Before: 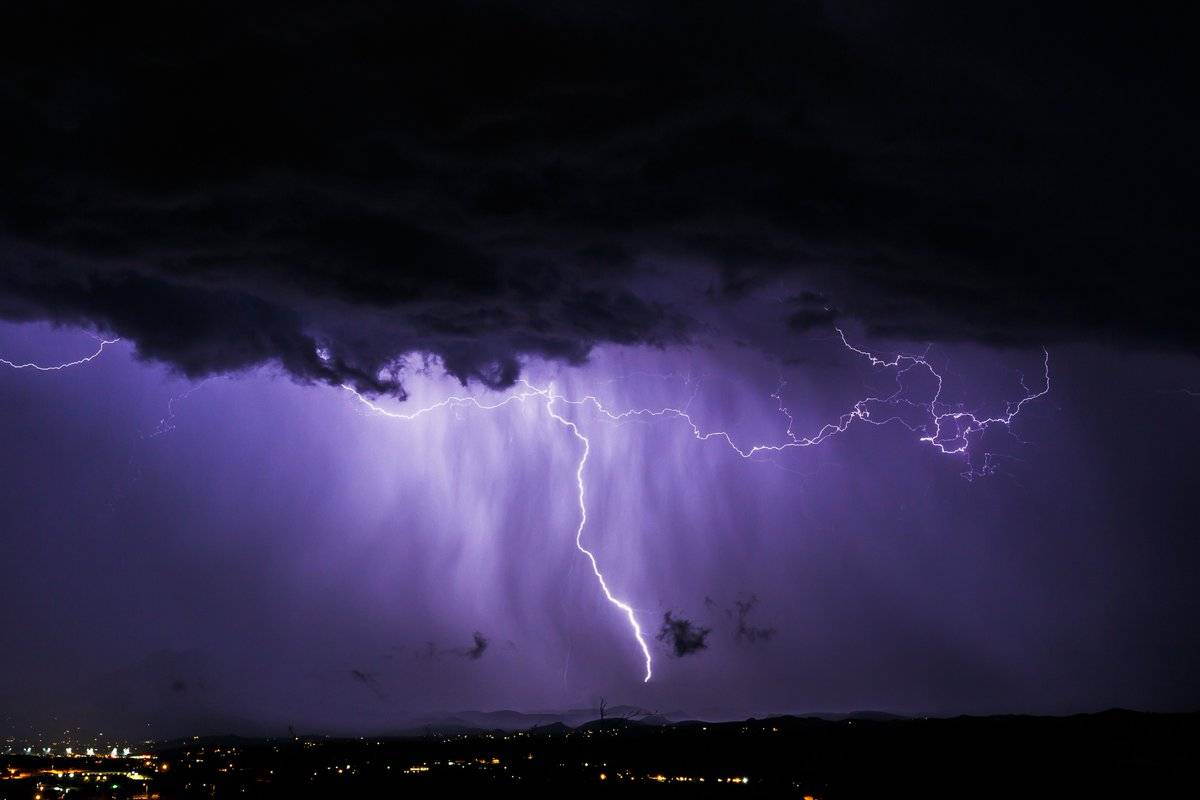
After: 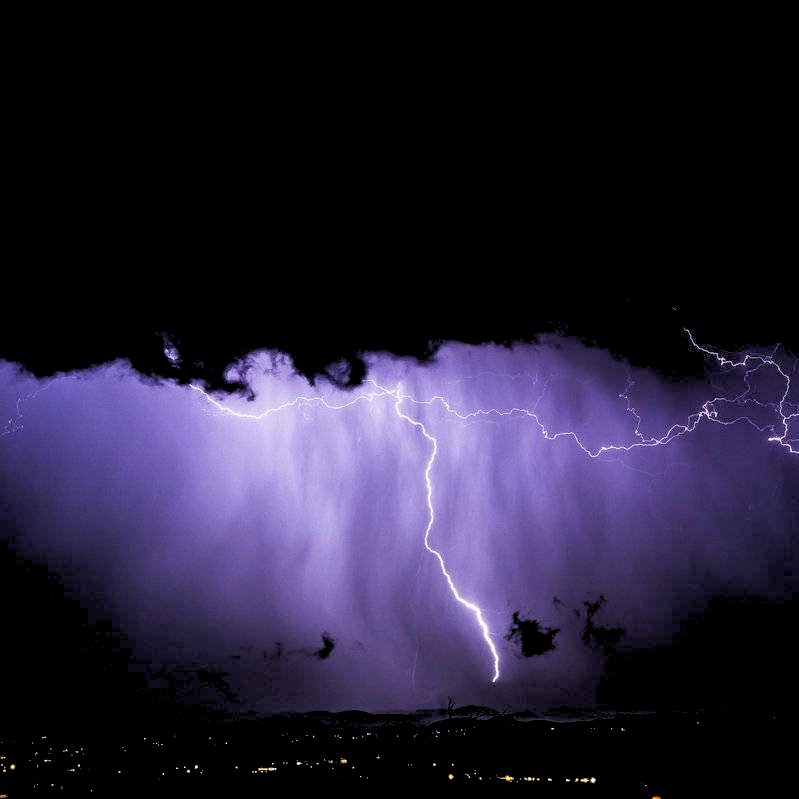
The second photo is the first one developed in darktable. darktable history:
rgb levels: levels [[0.029, 0.461, 0.922], [0, 0.5, 1], [0, 0.5, 1]]
crop and rotate: left 12.673%, right 20.66%
